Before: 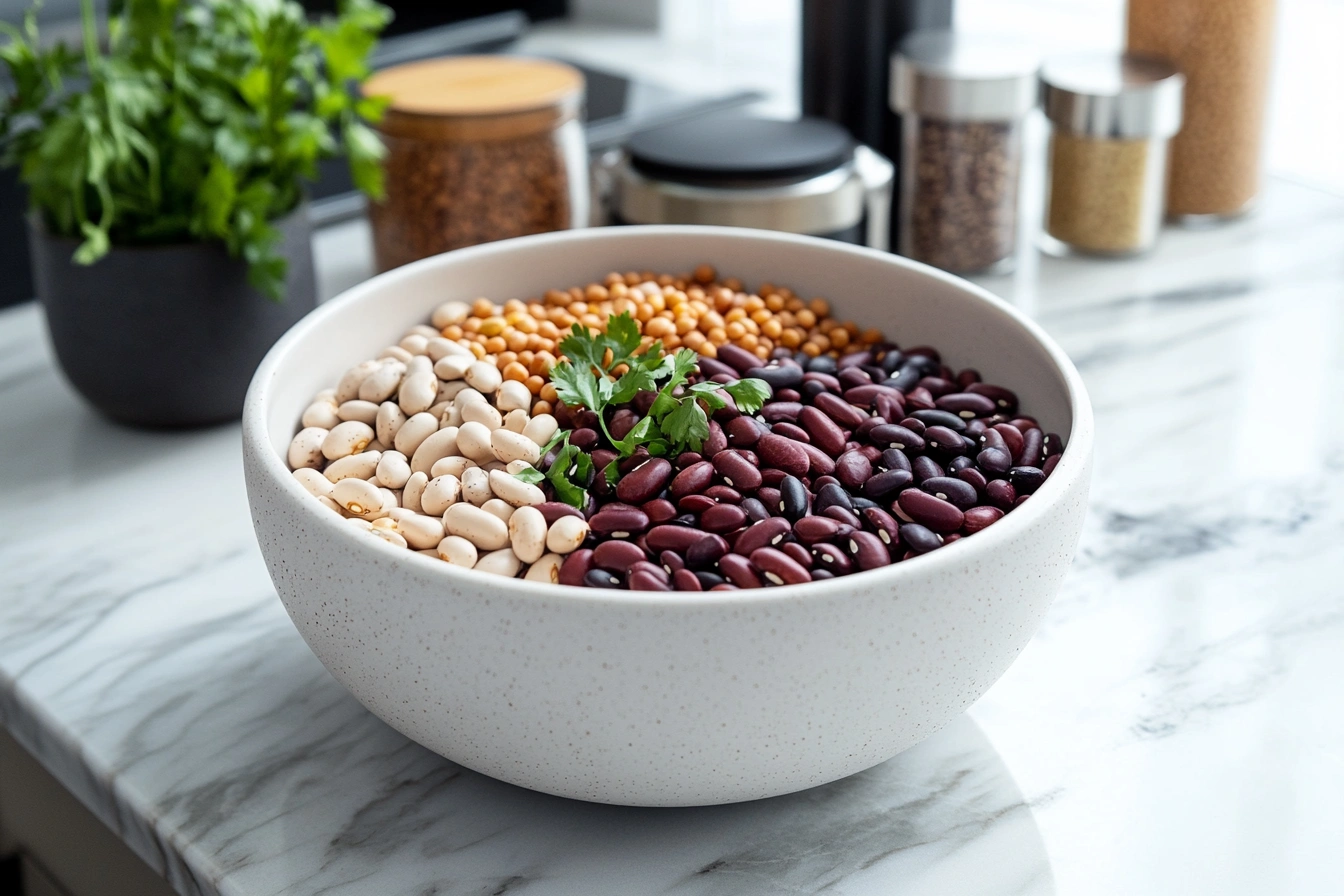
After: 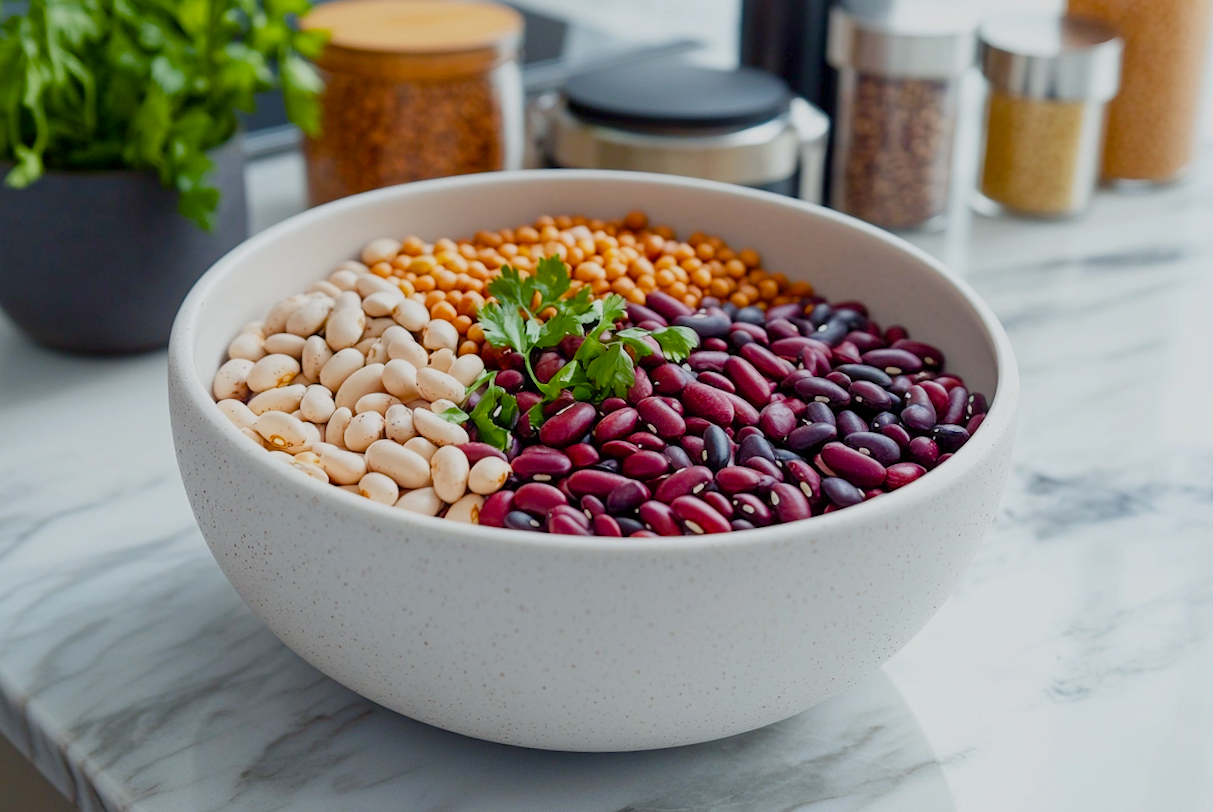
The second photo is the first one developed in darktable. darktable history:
color balance rgb: perceptual saturation grading › global saturation 34.634%, perceptual saturation grading › highlights -25.811%, perceptual saturation grading › shadows 50.052%, hue shift -2.55°, contrast -21.823%
color correction: highlights b* -0.039
crop and rotate: angle -2.16°, left 3.118%, top 3.771%, right 1.516%, bottom 0.453%
